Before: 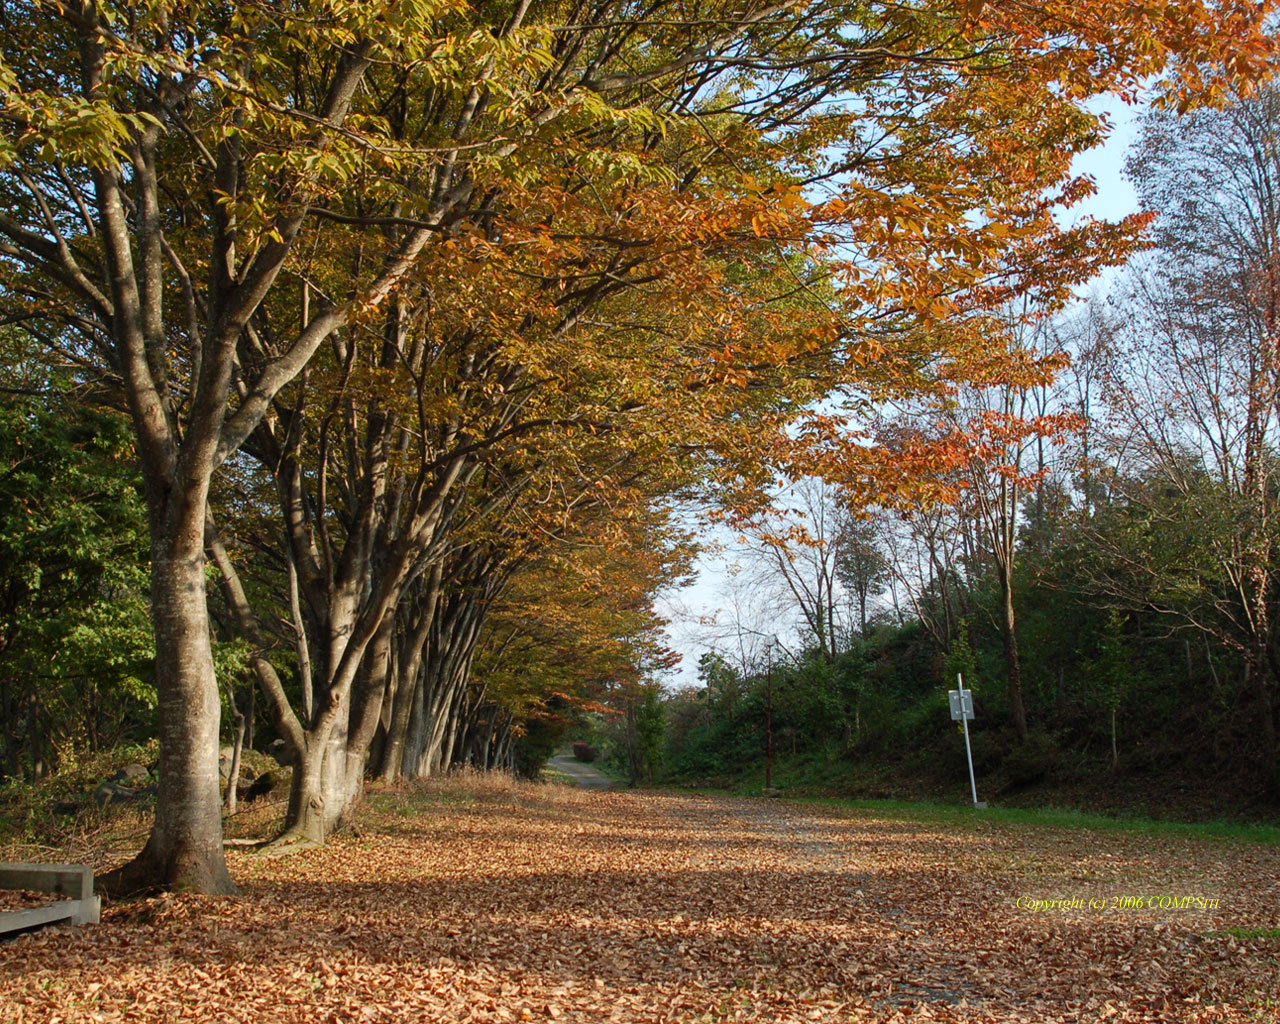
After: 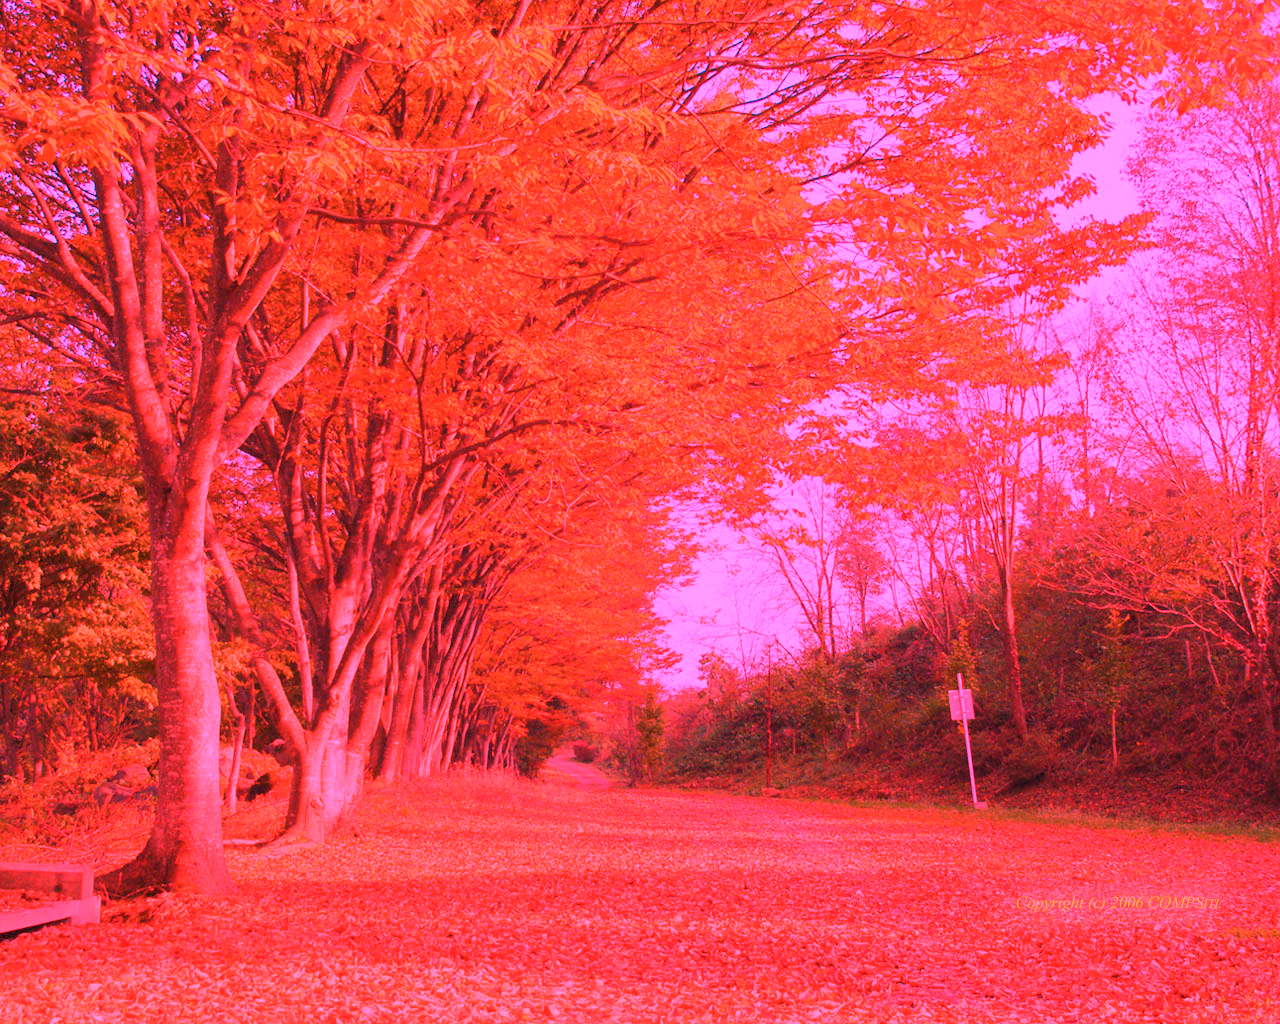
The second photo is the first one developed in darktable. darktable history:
color balance rgb: contrast -30%
white balance: red 4.26, blue 1.802
